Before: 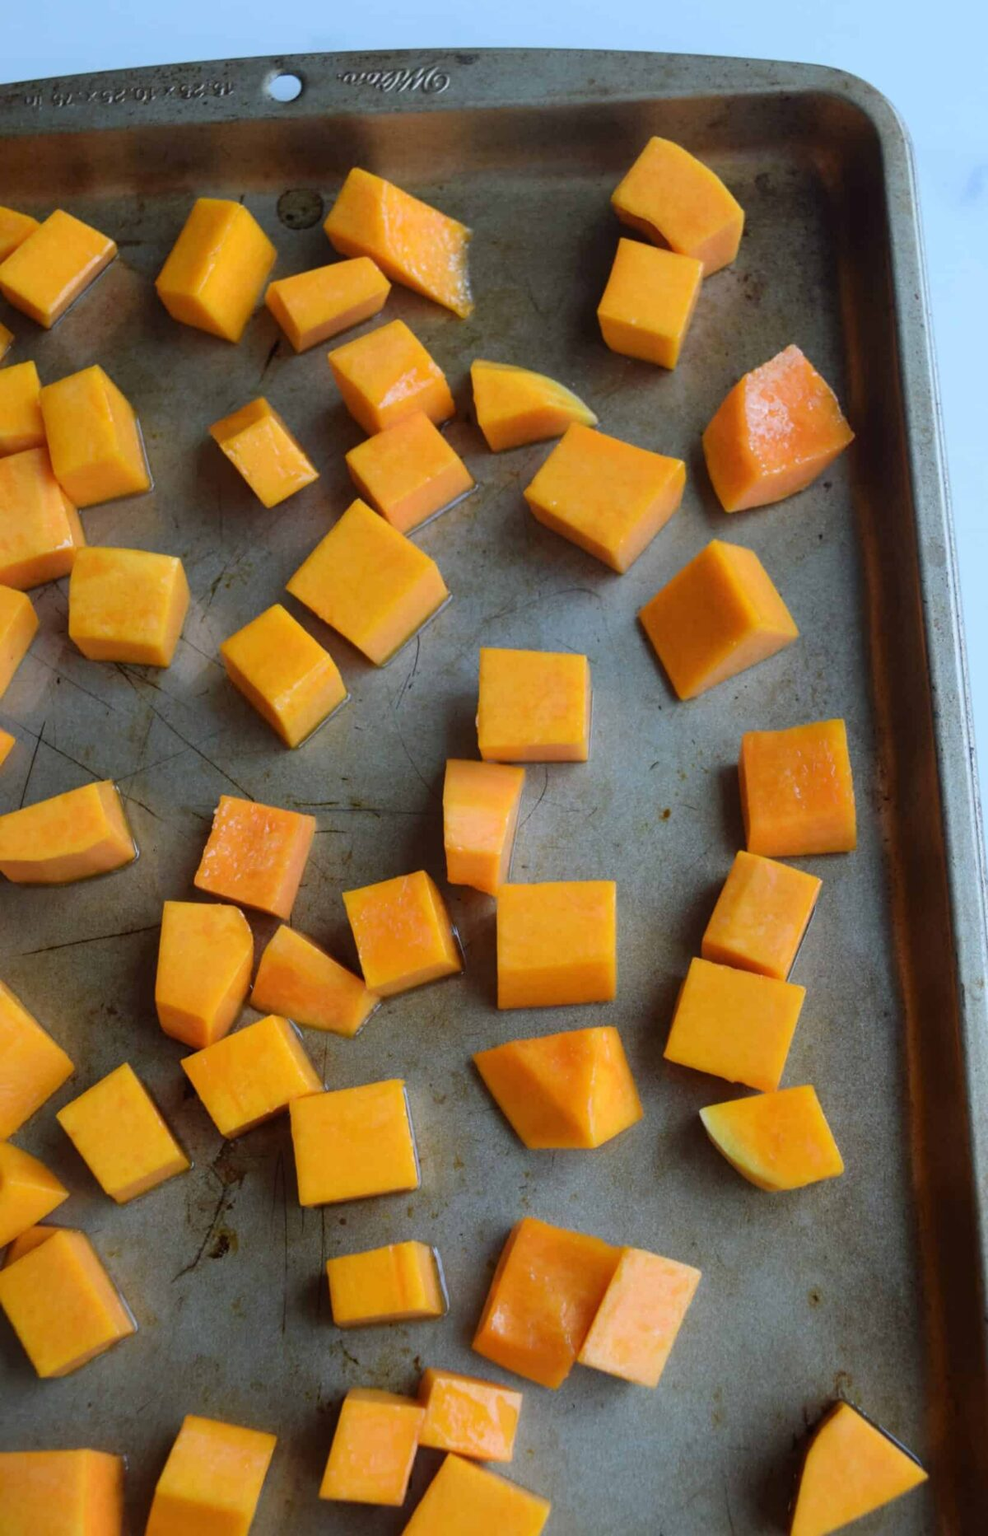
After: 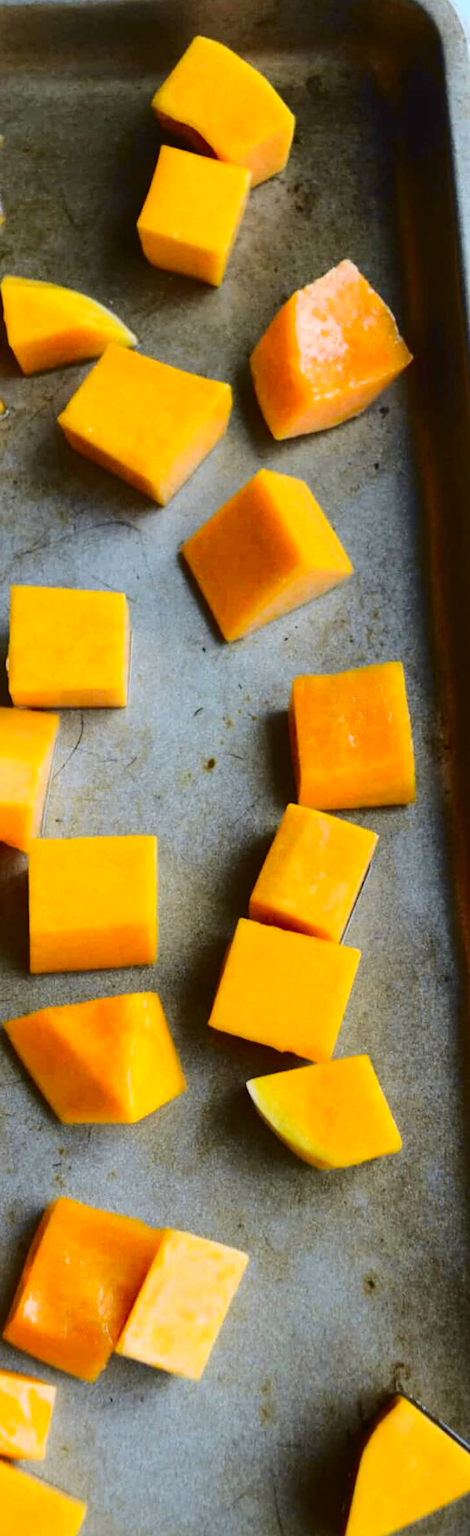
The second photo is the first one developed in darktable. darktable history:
crop: left 47.596%, top 6.75%, right 8.005%
tone curve: curves: ch0 [(0.003, 0.023) (0.071, 0.052) (0.249, 0.201) (0.466, 0.557) (0.625, 0.761) (0.783, 0.9) (0.994, 0.968)]; ch1 [(0, 0) (0.262, 0.227) (0.417, 0.386) (0.469, 0.467) (0.502, 0.498) (0.531, 0.521) (0.576, 0.586) (0.612, 0.634) (0.634, 0.68) (0.686, 0.728) (0.994, 0.987)]; ch2 [(0, 0) (0.262, 0.188) (0.385, 0.353) (0.427, 0.424) (0.495, 0.493) (0.518, 0.544) (0.55, 0.579) (0.595, 0.621) (0.644, 0.748) (1, 1)], color space Lab, independent channels, preserve colors none
contrast brightness saturation: saturation -0.066
tone equalizer: on, module defaults
